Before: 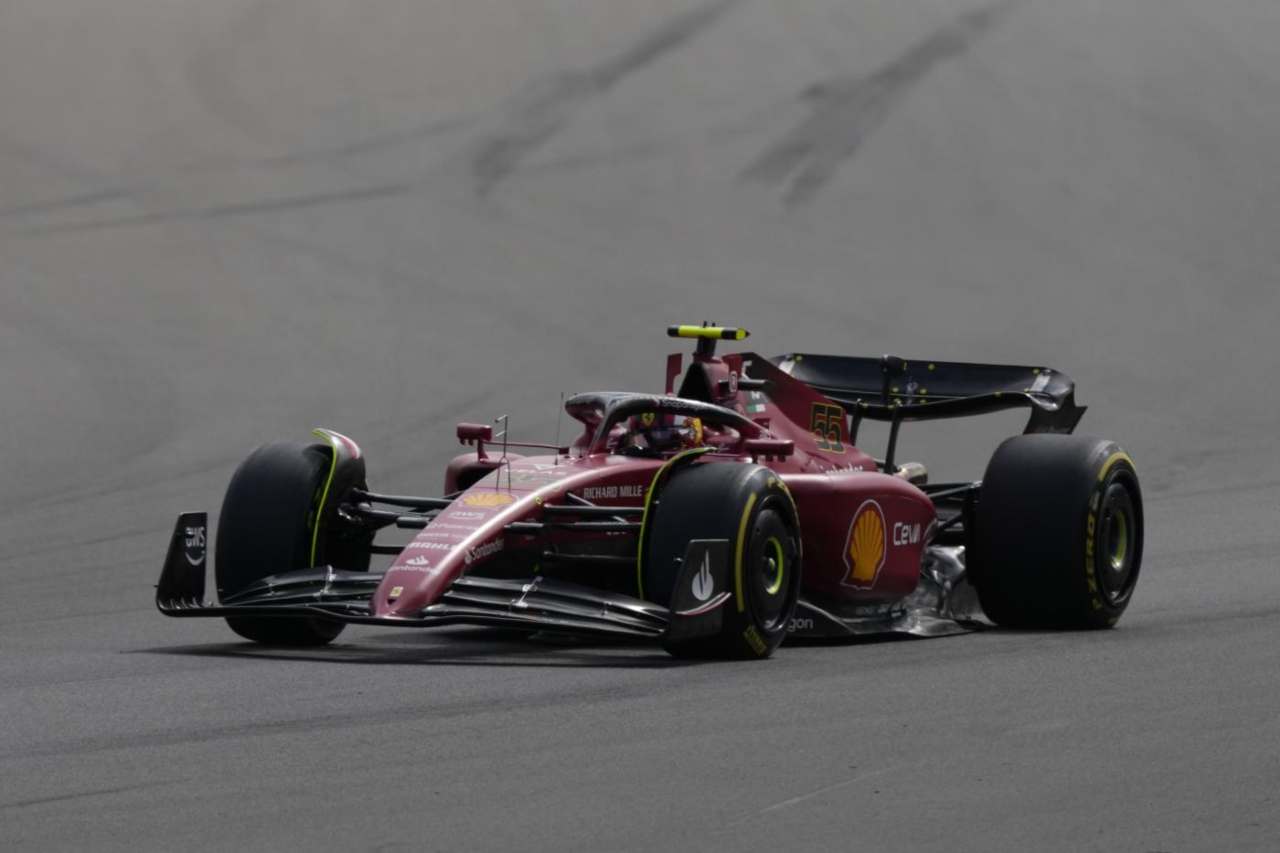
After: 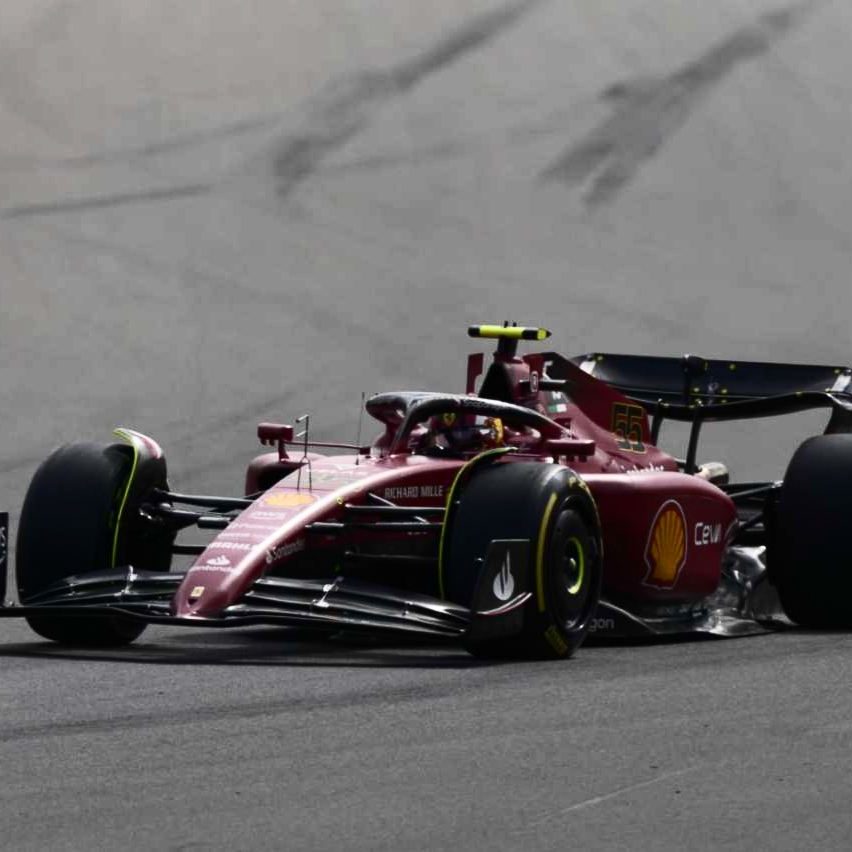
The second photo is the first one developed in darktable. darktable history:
contrast brightness saturation: contrast 0.381, brightness 0.109
crop and rotate: left 15.574%, right 17.801%
